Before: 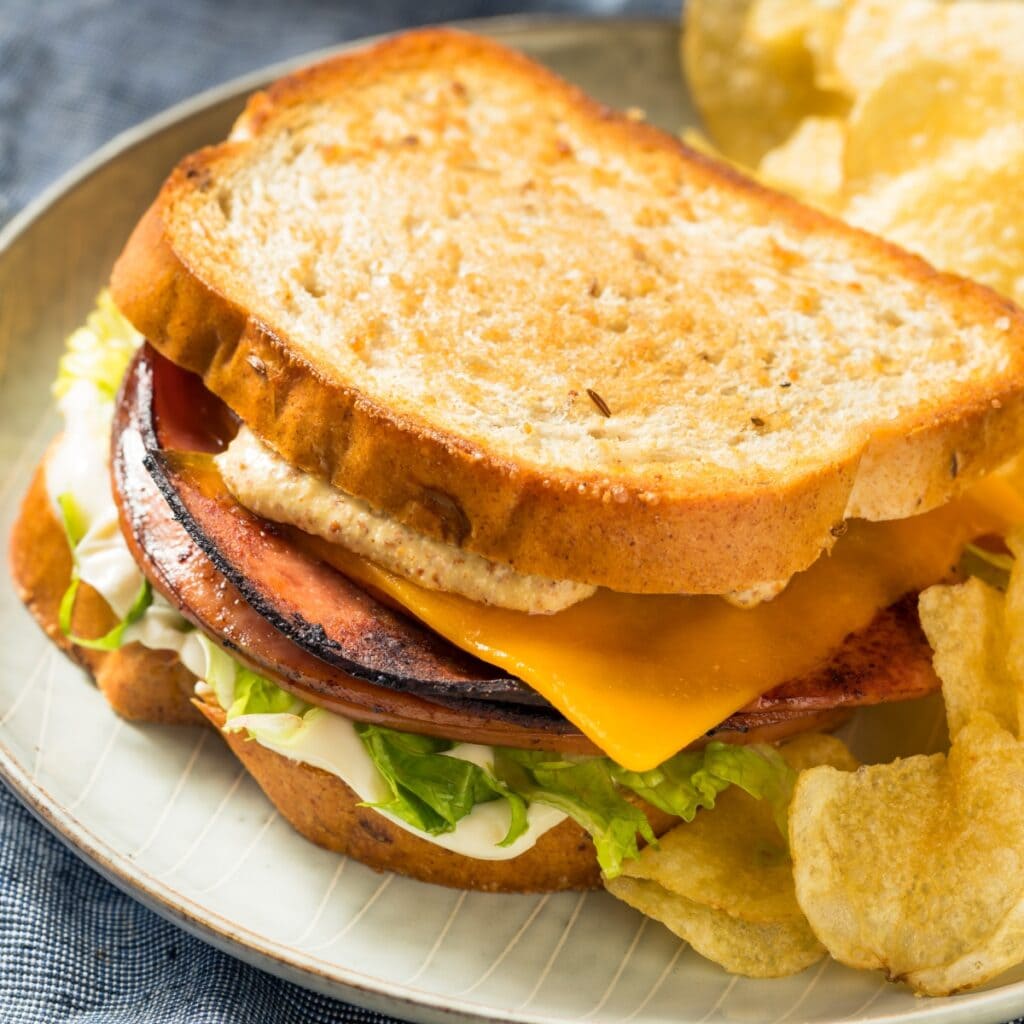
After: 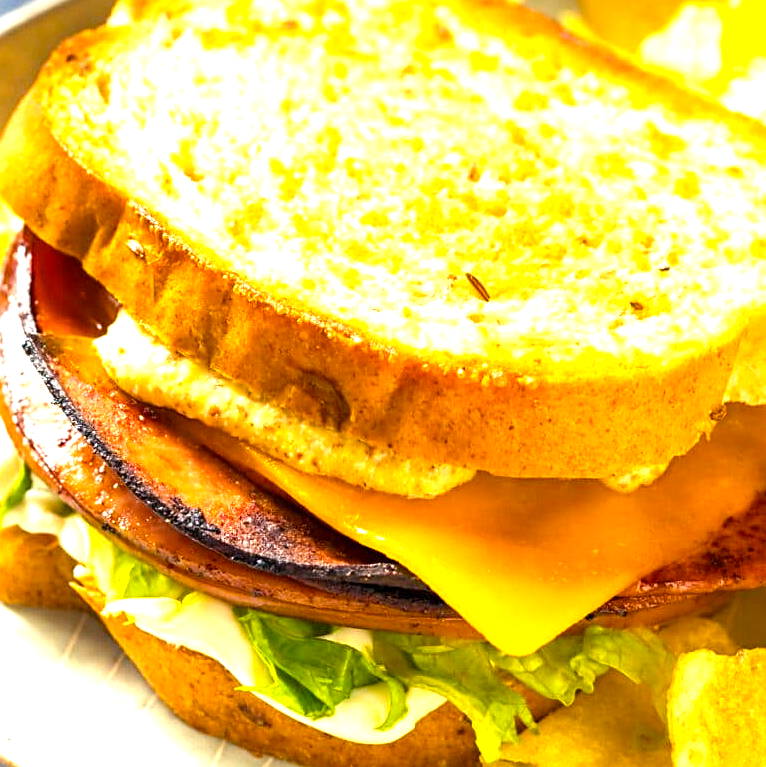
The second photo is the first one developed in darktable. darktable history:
exposure: exposure 1.136 EV, compensate exposure bias true, compensate highlight preservation false
crop and rotate: left 11.872%, top 11.345%, right 13.312%, bottom 13.75%
sharpen: on, module defaults
color balance rgb: perceptual saturation grading › global saturation 25.199%, global vibrance 20%
contrast brightness saturation: contrast 0.029, brightness -0.031
